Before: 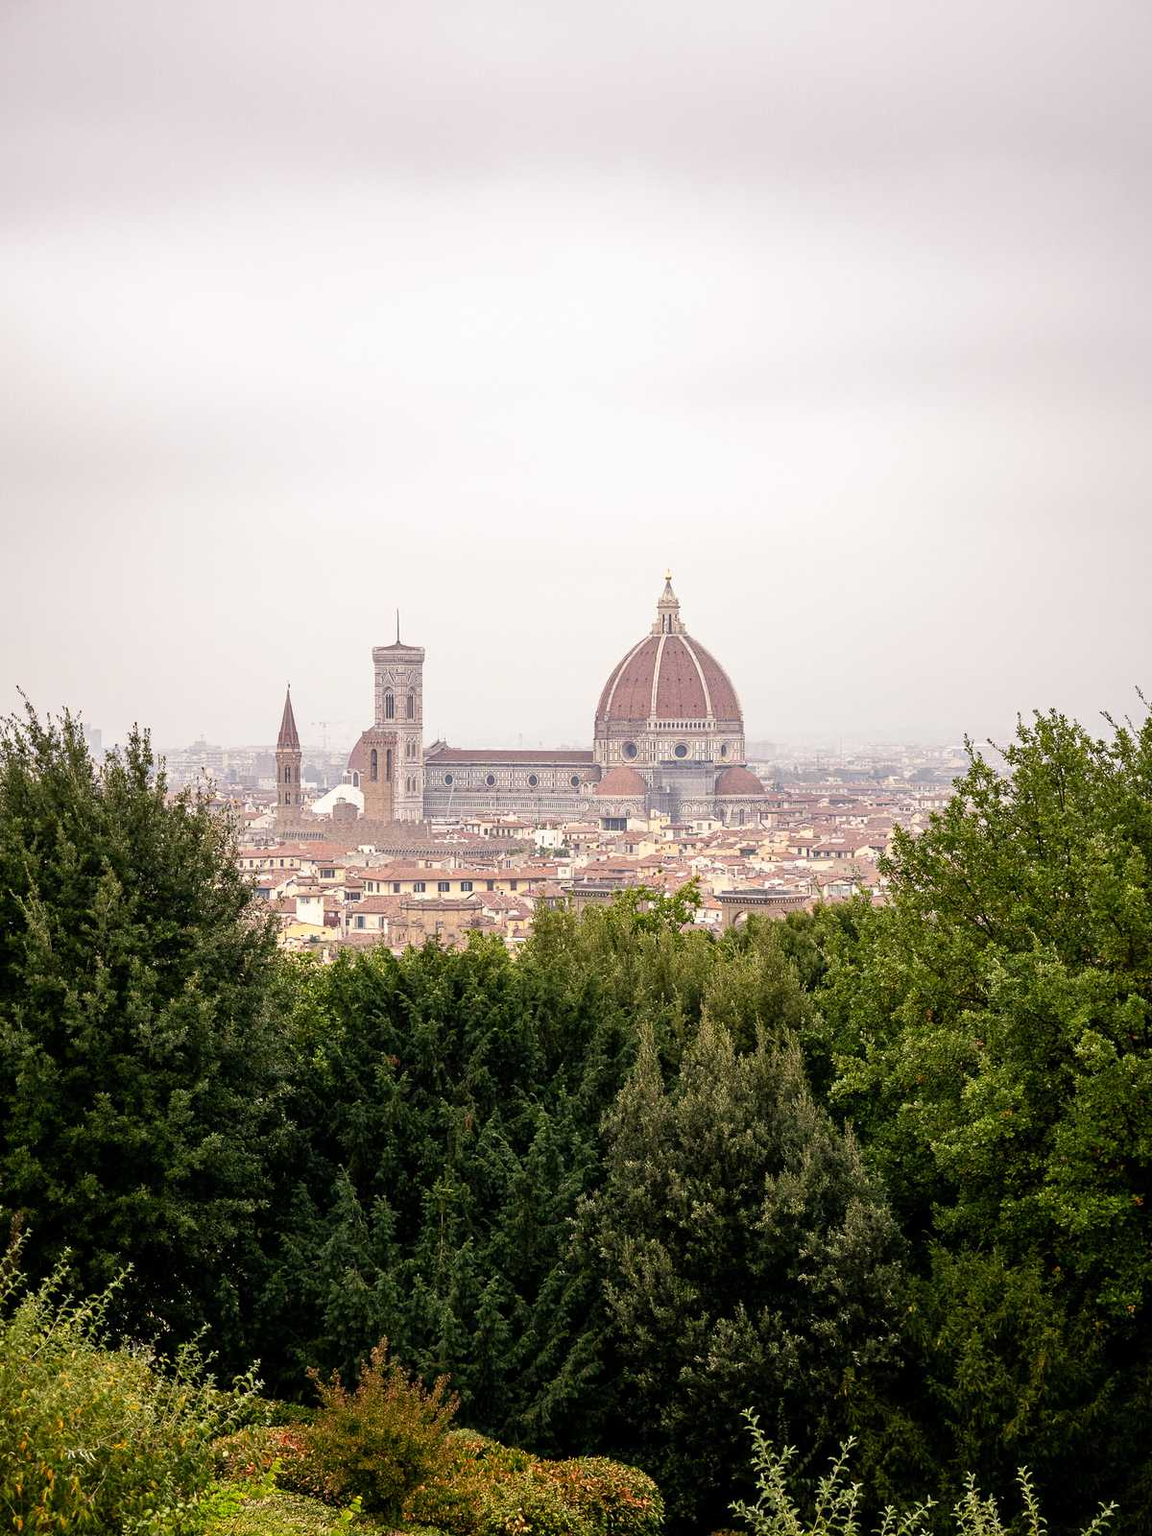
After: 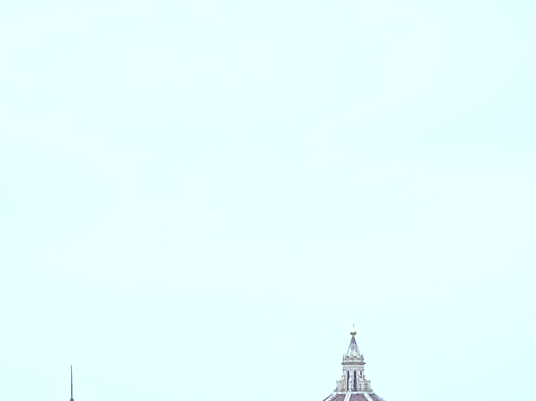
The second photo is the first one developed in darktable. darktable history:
white balance: red 1.066, blue 1.119
crop: left 28.64%, top 16.832%, right 26.637%, bottom 58.055%
color balance: mode lift, gamma, gain (sRGB), lift [0.997, 0.979, 1.021, 1.011], gamma [1, 1.084, 0.916, 0.998], gain [1, 0.87, 1.13, 1.101], contrast 4.55%, contrast fulcrum 38.24%, output saturation 104.09%
local contrast: on, module defaults
